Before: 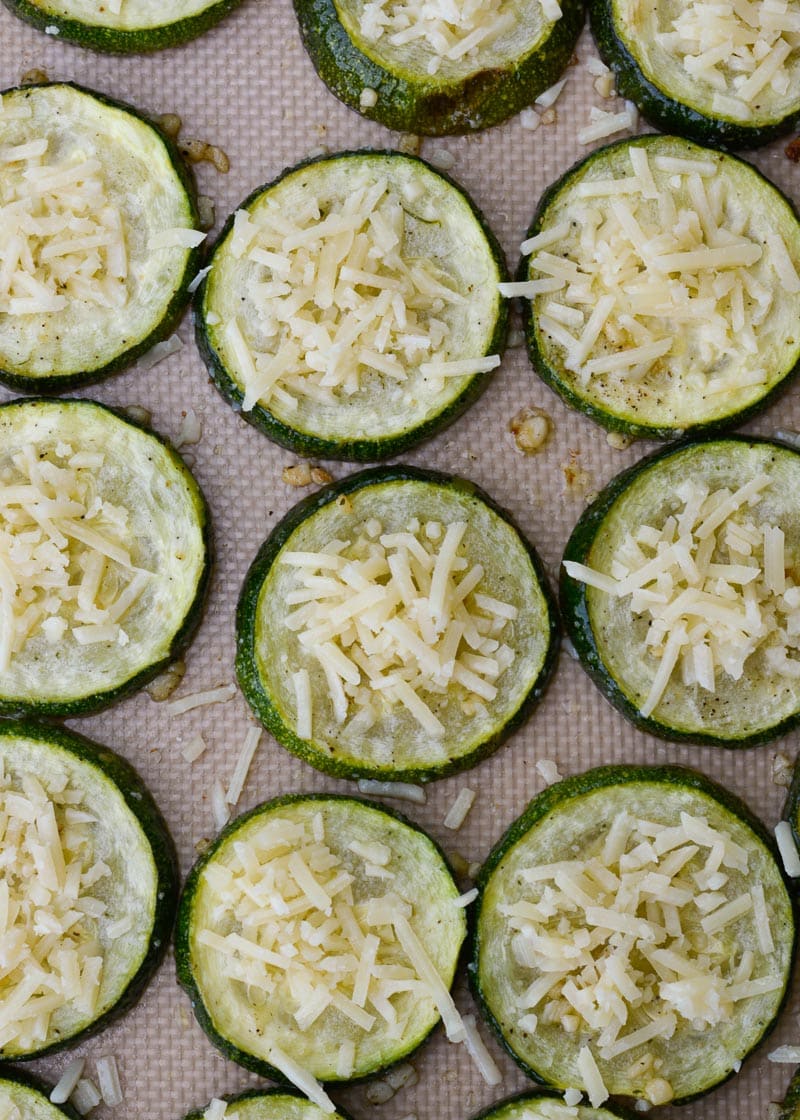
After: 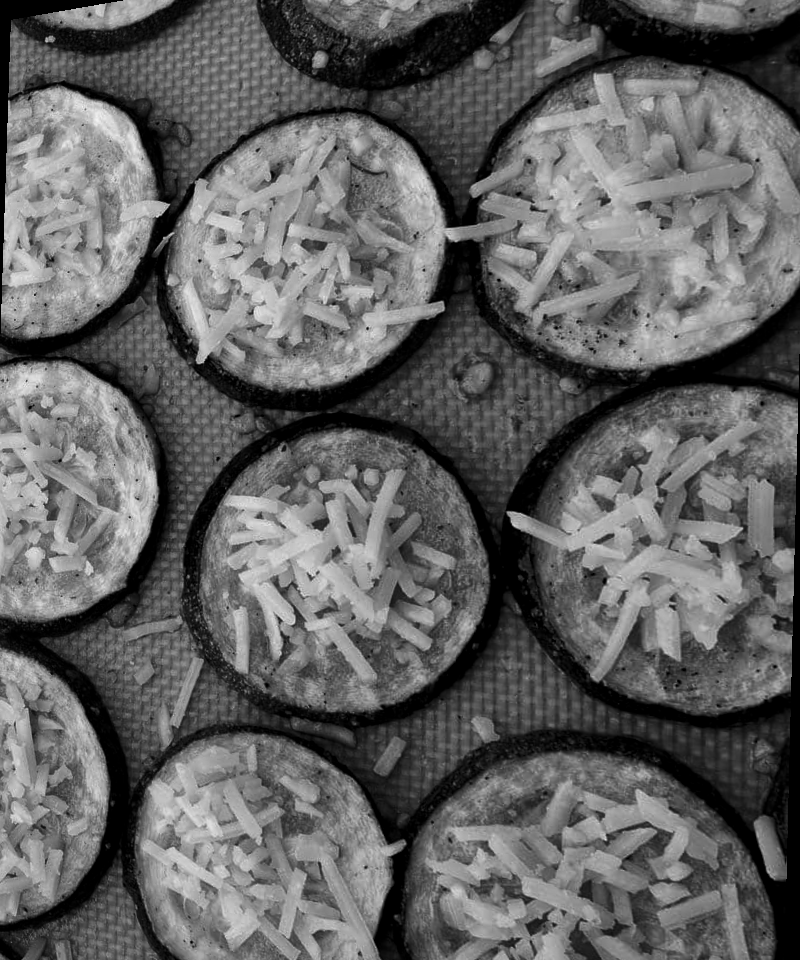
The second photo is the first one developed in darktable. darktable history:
exposure: black level correction 0.001, exposure 0.191 EV, compensate highlight preservation false
local contrast: mode bilateral grid, contrast 20, coarseness 50, detail 120%, midtone range 0.2
contrast brightness saturation: contrast -0.03, brightness -0.59, saturation -1
white balance: red 1.029, blue 0.92
rotate and perspective: rotation 1.69°, lens shift (vertical) -0.023, lens shift (horizontal) -0.291, crop left 0.025, crop right 0.988, crop top 0.092, crop bottom 0.842
